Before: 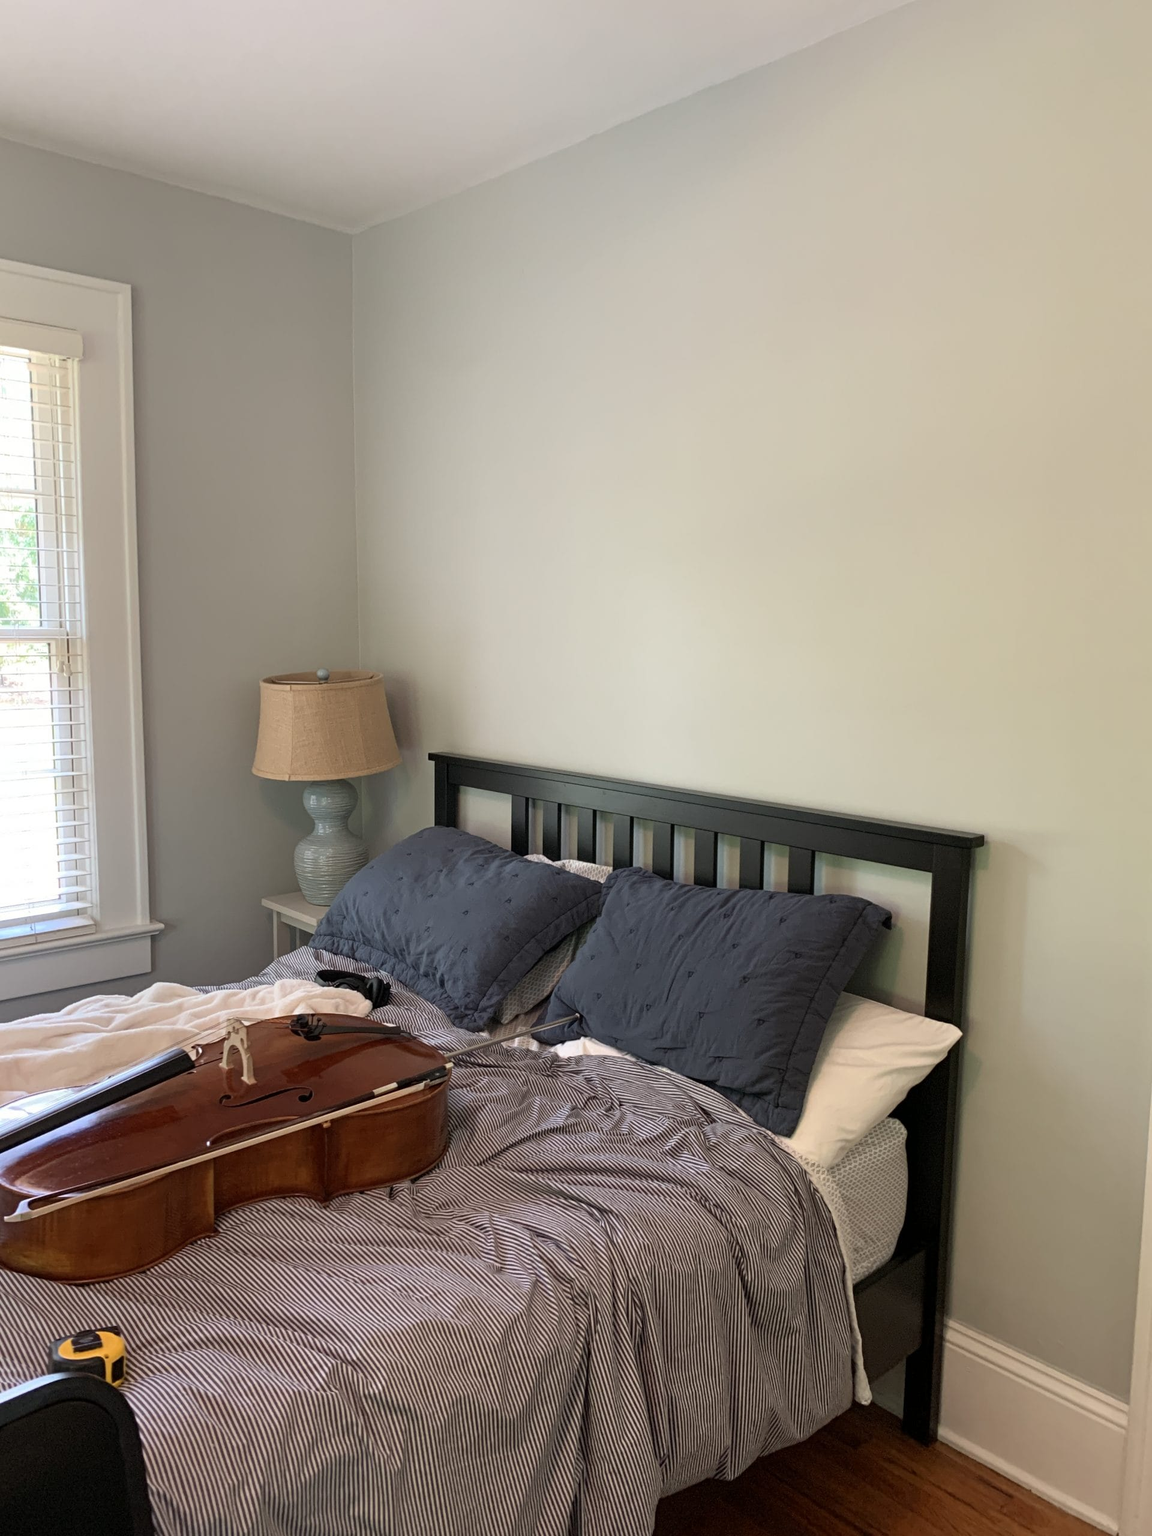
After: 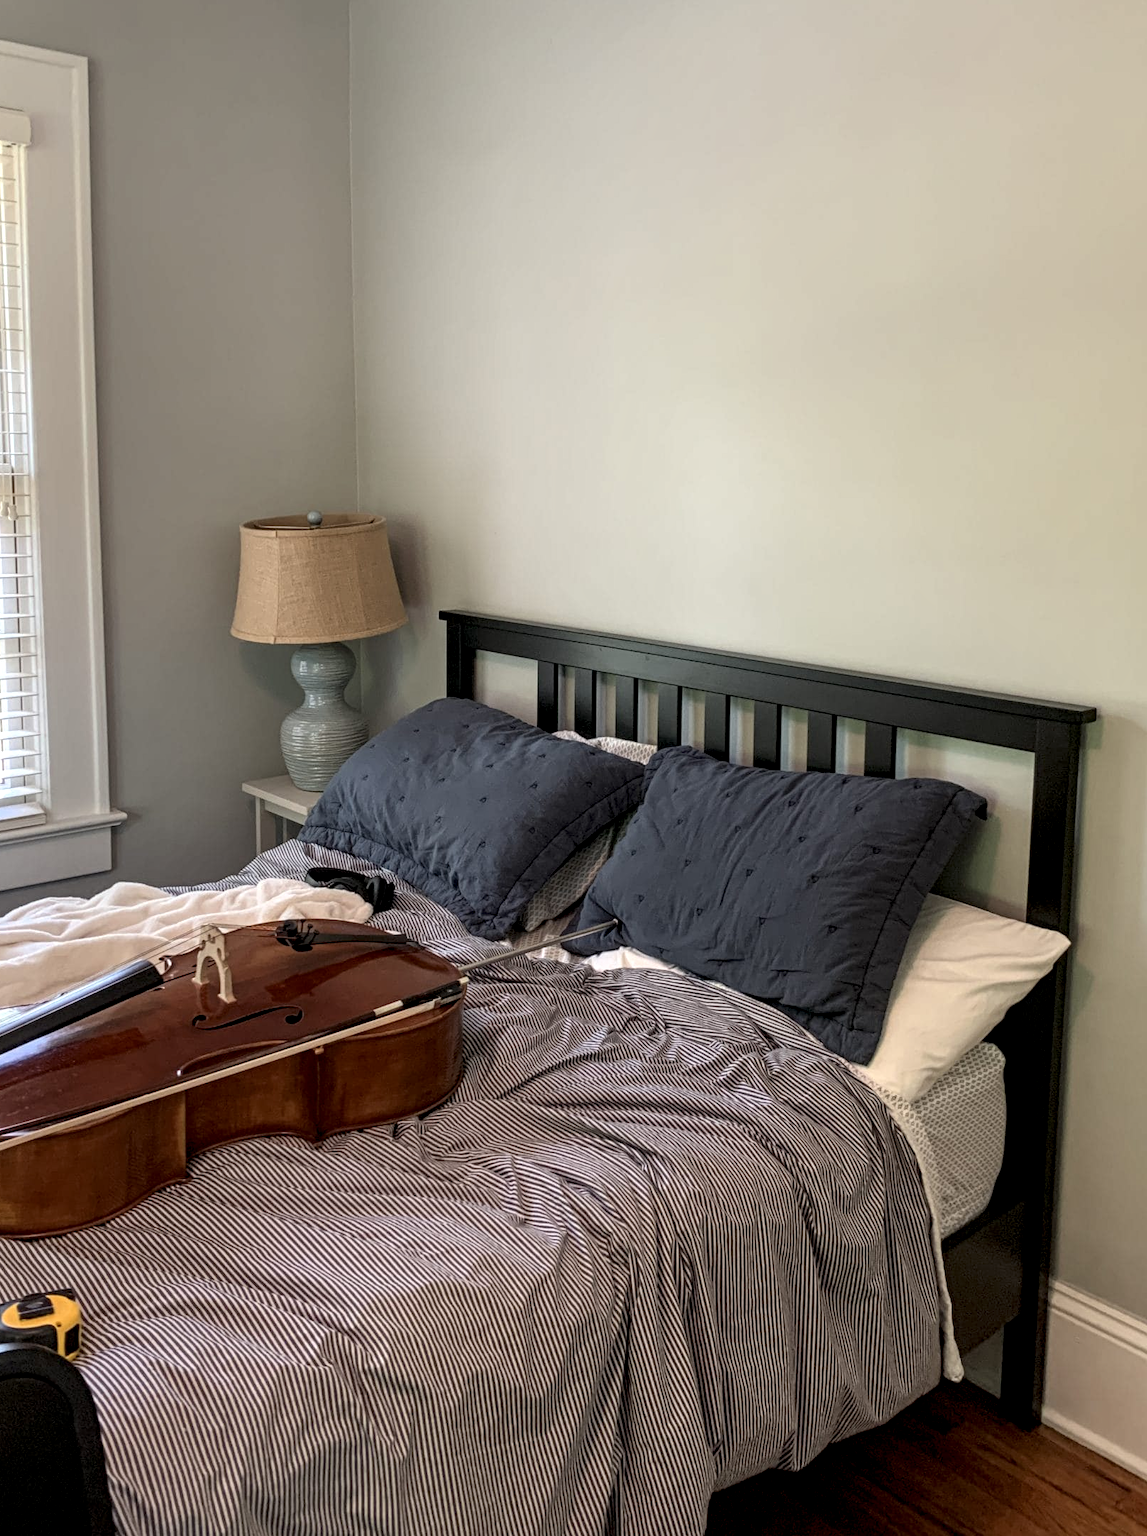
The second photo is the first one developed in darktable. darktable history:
local contrast: detail 150%
crop and rotate: left 4.997%, top 15.404%, right 10.681%
